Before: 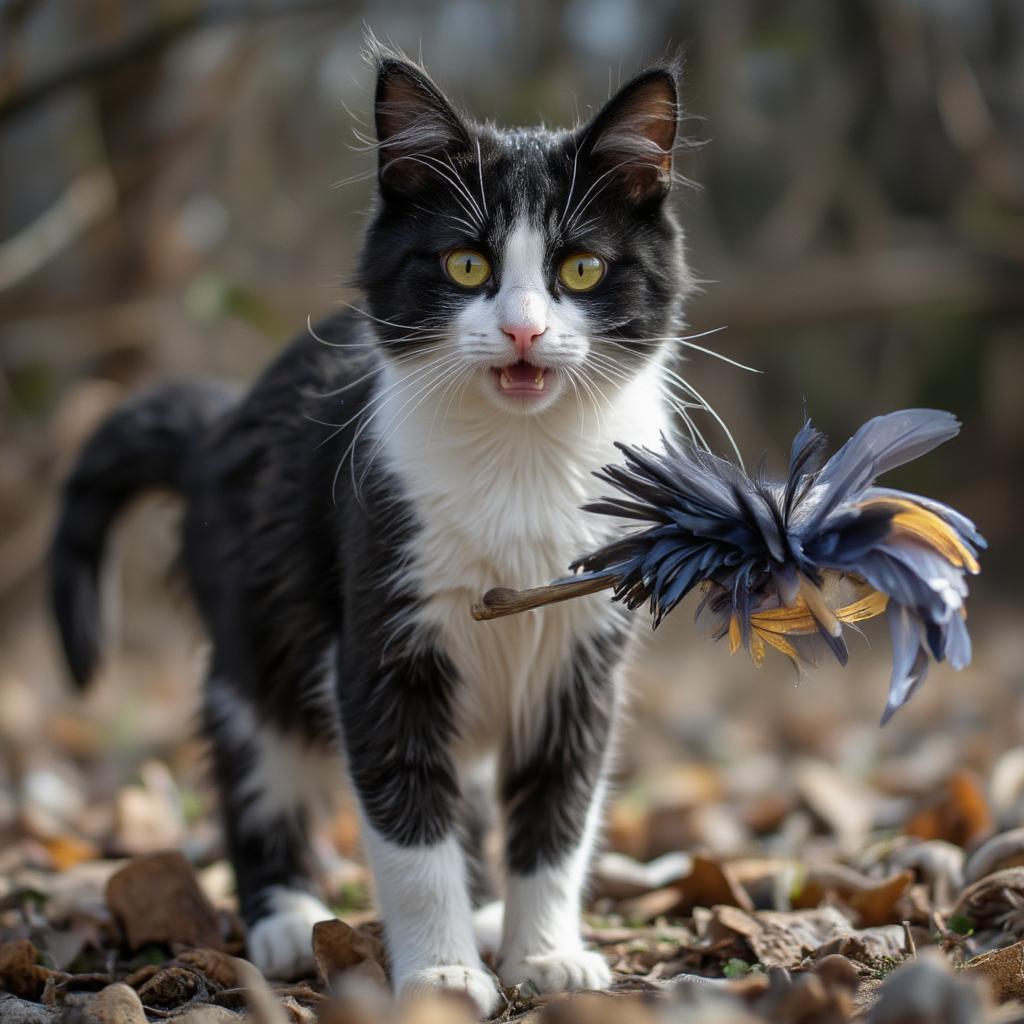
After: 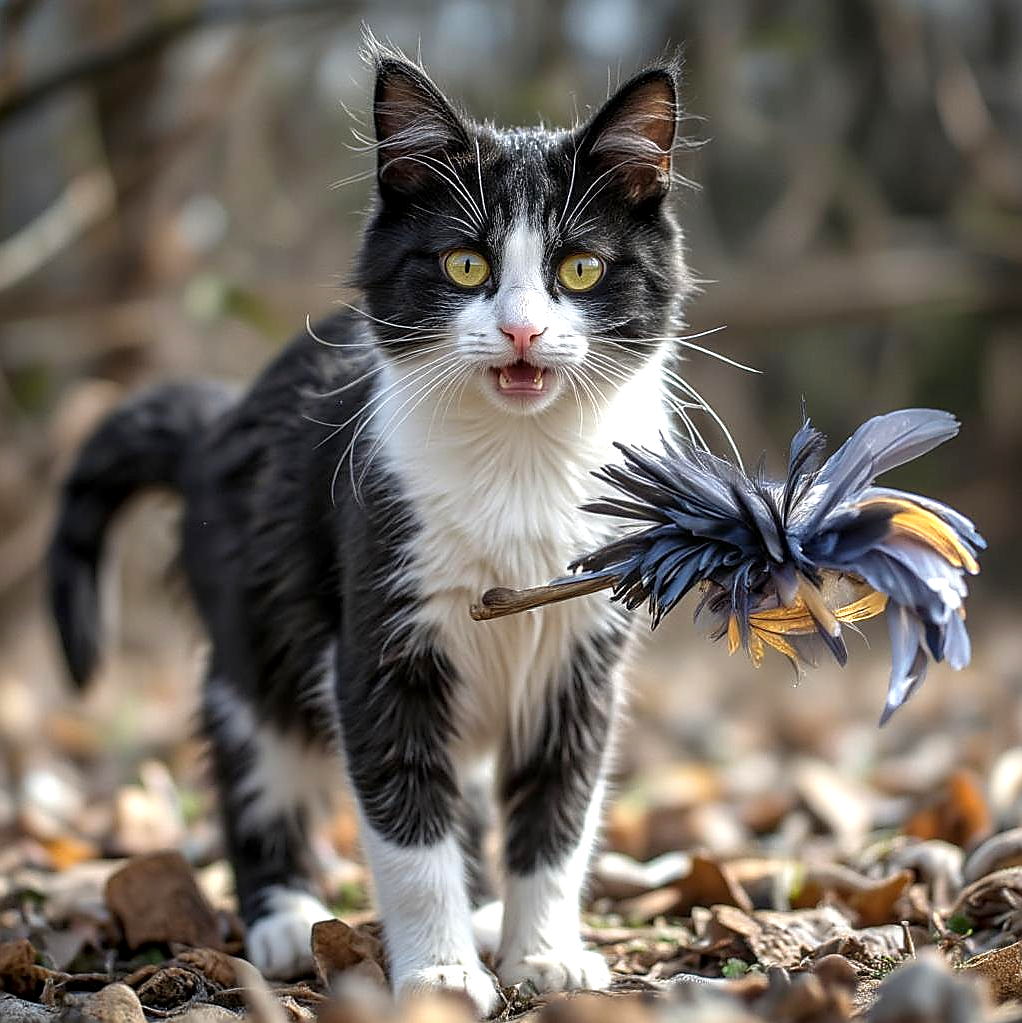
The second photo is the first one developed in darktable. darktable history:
sharpen: radius 1.357, amount 1.26, threshold 0.619
local contrast: on, module defaults
exposure: exposure 0.61 EV, compensate exposure bias true, compensate highlight preservation false
crop and rotate: left 0.123%, bottom 0.004%
